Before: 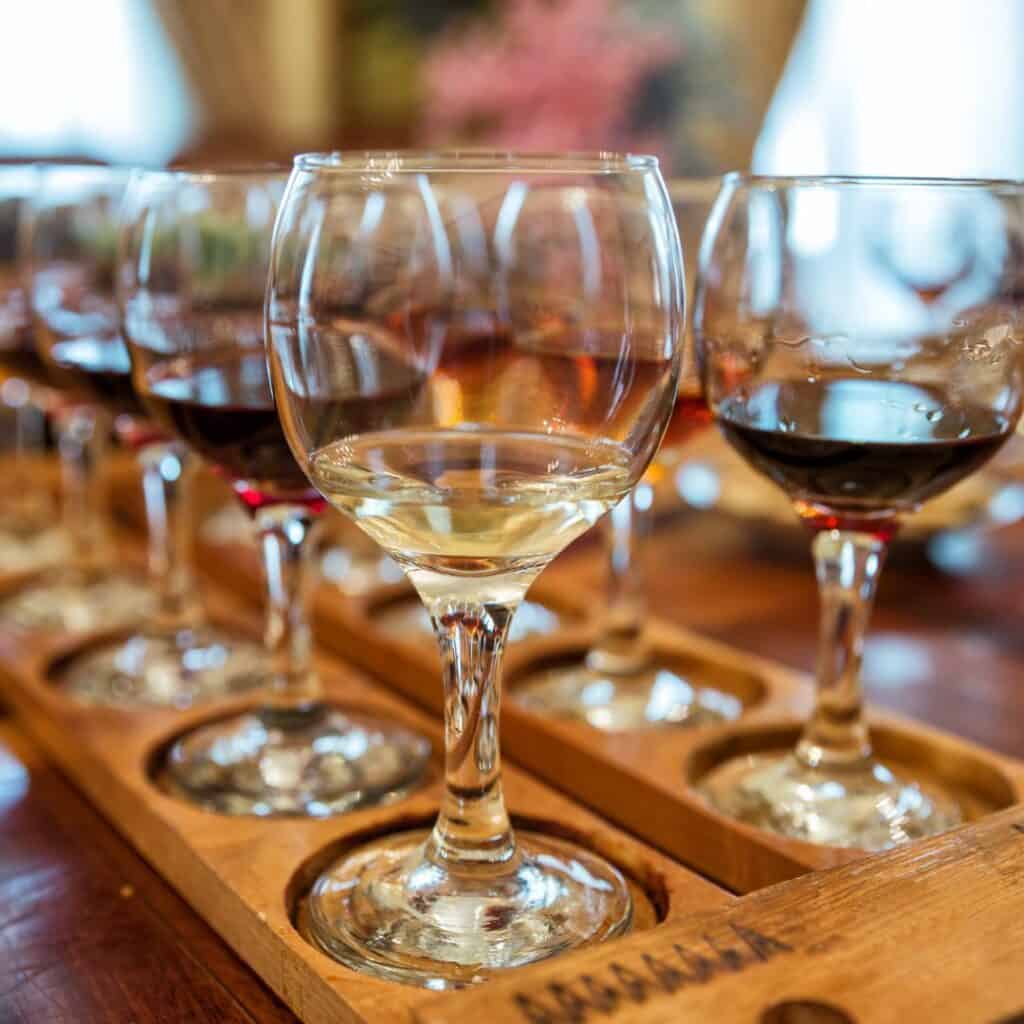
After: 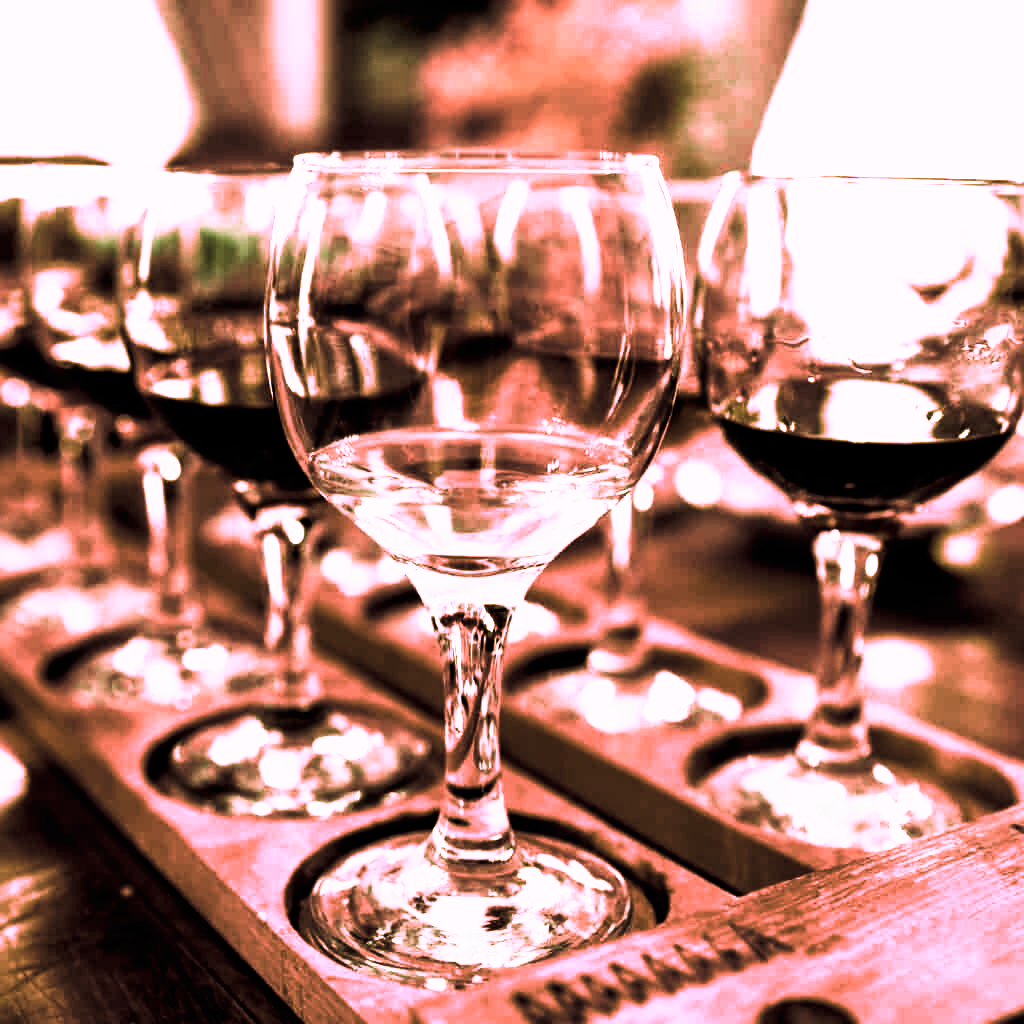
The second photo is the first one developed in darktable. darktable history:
tone curve: curves: ch0 [(0, 0) (0.003, 0) (0.011, 0) (0.025, 0) (0.044, 0.001) (0.069, 0.003) (0.1, 0.003) (0.136, 0.006) (0.177, 0.014) (0.224, 0.056) (0.277, 0.128) (0.335, 0.218) (0.399, 0.346) (0.468, 0.512) (0.543, 0.713) (0.623, 0.898) (0.709, 0.987) (0.801, 0.99) (0.898, 0.99) (1, 1)], preserve colors none
color look up table: target L [83.42, 83.38, 83.38, 83.42, 79.45, 79.45, 83.38, 62.07, 58.29, 55.91, 49.14, 30.39, 0, 200.2, 83.42, 93.49, 83.42, 74.65, 58.31, 53.7, 53.68, 53.55, 44.91, 44.03, 29.05, 26.27, 83.38, 83.35, 74.72, 60.29, 56.6, 55.44, 54.36, 53.03, 36.35, 32.46, 31.77, 30.91, 10.29, 93.52, 83.42, 83.38, 83.42, 83.38, 60.58, 58.3, 57.97, 55.94, 41.21], target a [60.08, 59.99, 59.99, 60.08, 72.61, 72.61, 59.99, 4.405, 10.06, 14.31, 10.14, 5.777, 0, 0, 60.08, 24.02, 60.08, 54.03, 10.69, 16.26, 15.3, 14.81, 9.113, 10.27, 7.793, 6.743, 59.99, 58.67, 54.93, 6.78, 13.96, 15.61, 15.76, 15.19, 7.06, 6.115, 6.692, 6.324, 4.274, 24.1, 60.08, 59.99, 60.08, 59.99, 6.576, 10.66, 10.23, 14.4, 8.433], target b [-29.57, -29.13, -29.13, -29.57, -19.48, -19.48, -29.13, 5.67, 11.52, 13.16, 13.21, 8.62, 0, 0, -29.57, -11.78, -29.57, 11.41, 11.56, 13.8, 14.39, 13.76, 11.08, 12.39, 8.804, 5.923, -29.13, -12.95, -0.076, 8.952, 12.14, 13.1, 13.93, 13.99, 9.376, 9.358, 10.45, 9.352, 1.624, -12.23, -29.57, -29.13, -29.57, -29.13, 8.024, 11.72, 11.73, 13.56, 10.78], num patches 49
